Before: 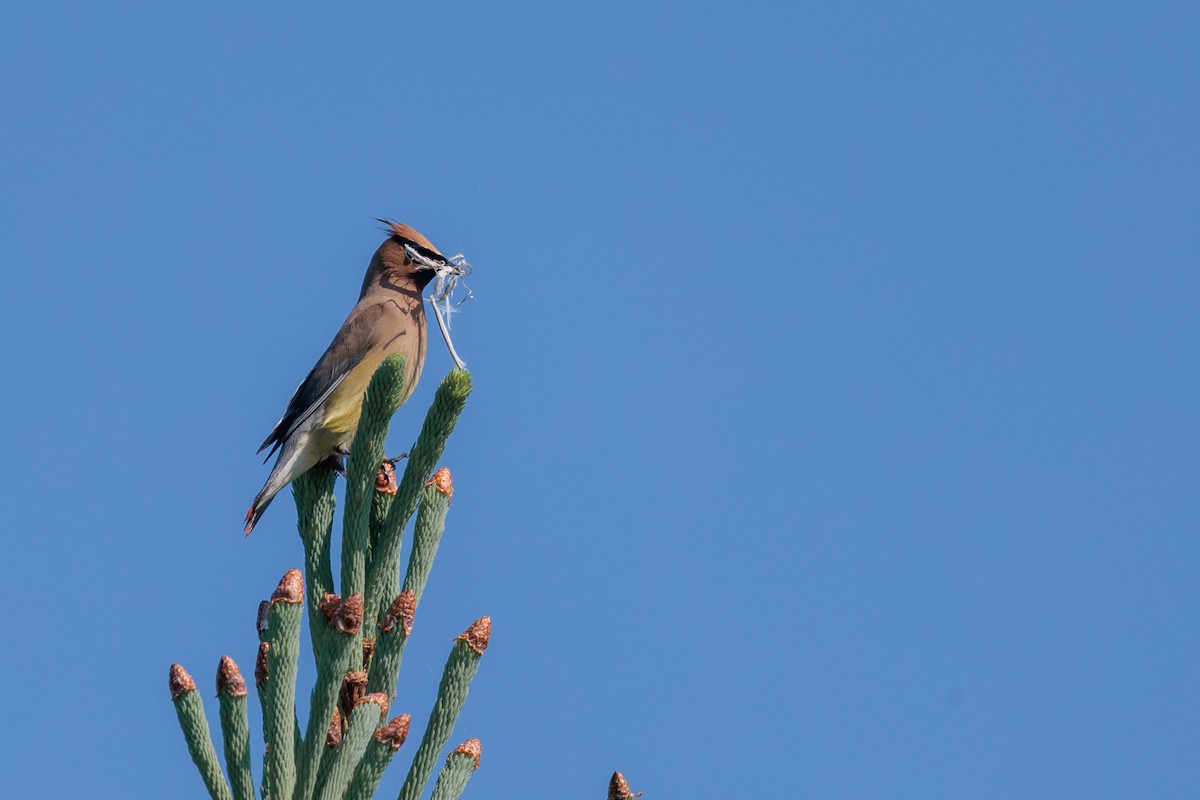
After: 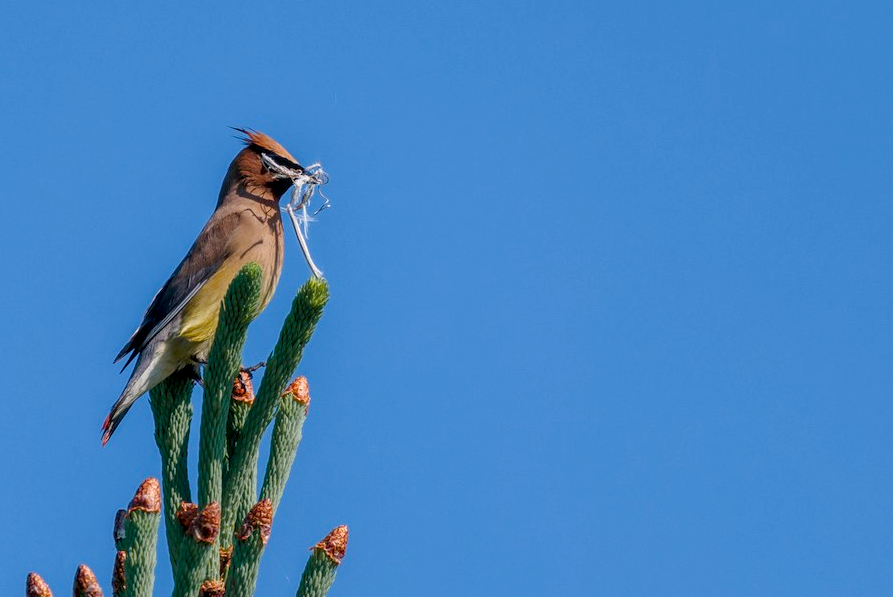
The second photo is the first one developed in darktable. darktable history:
crop and rotate: left 11.931%, top 11.445%, right 13.601%, bottom 13.819%
color balance rgb: linear chroma grading › global chroma 0.489%, perceptual saturation grading › global saturation 34.826%, perceptual saturation grading › highlights -29.924%, perceptual saturation grading › shadows 35.569%, global vibrance 5.579%, contrast 3.074%
local contrast: on, module defaults
